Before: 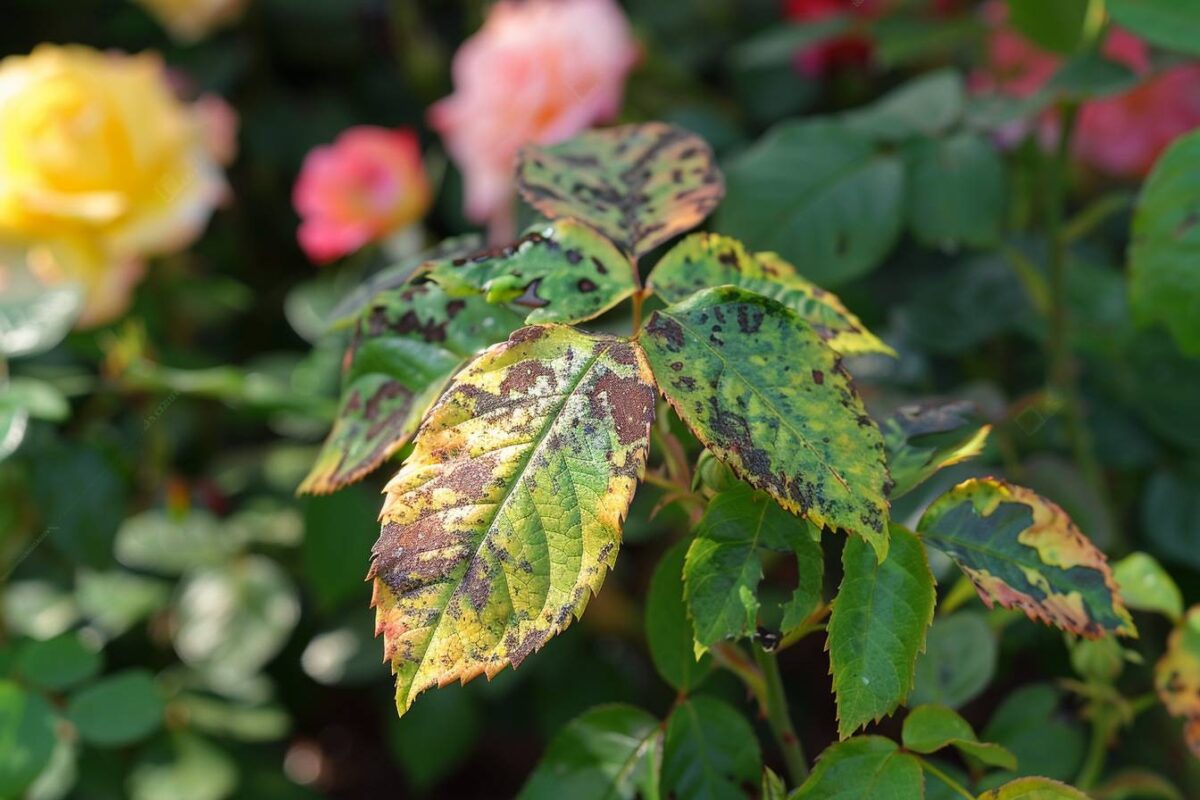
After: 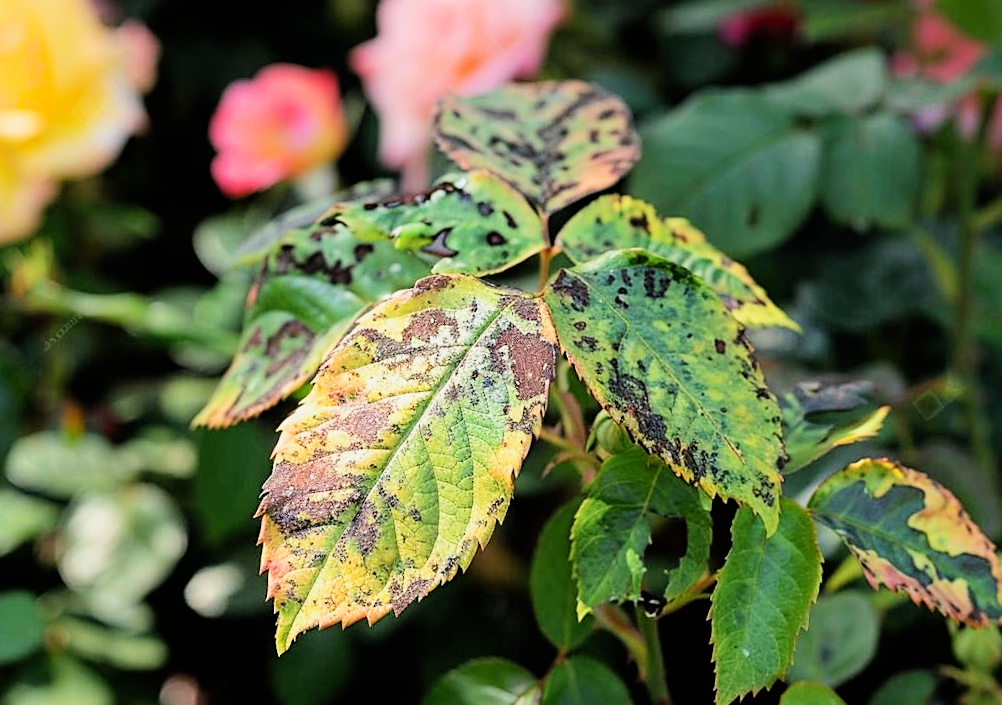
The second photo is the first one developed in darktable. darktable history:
crop and rotate: left 10.071%, top 10.071%, right 10.02%, bottom 10.02%
filmic rgb: black relative exposure -5 EV, hardness 2.88, contrast 1.4
tone equalizer: on, module defaults
exposure: black level correction 0, exposure 0.5 EV, compensate exposure bias true, compensate highlight preservation false
sharpen: on, module defaults
rotate and perspective: rotation 4.1°, automatic cropping off
levels: levels [0, 0.478, 1]
